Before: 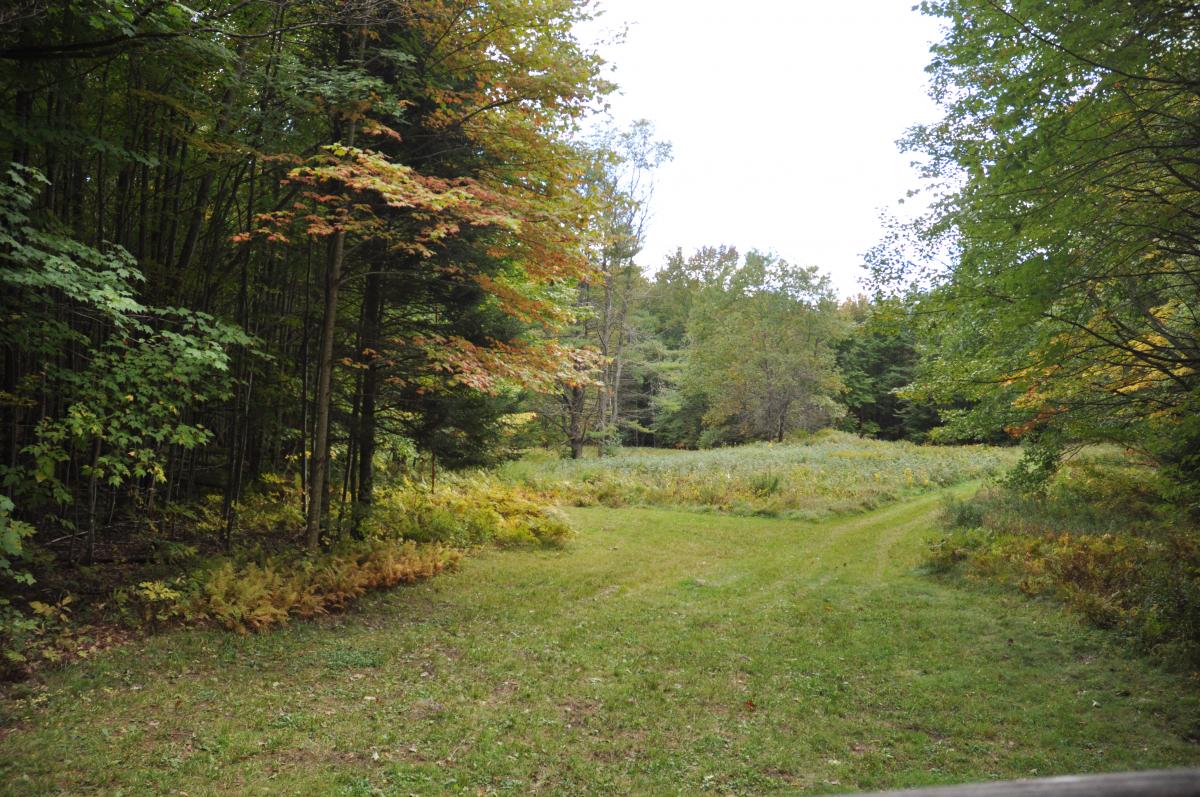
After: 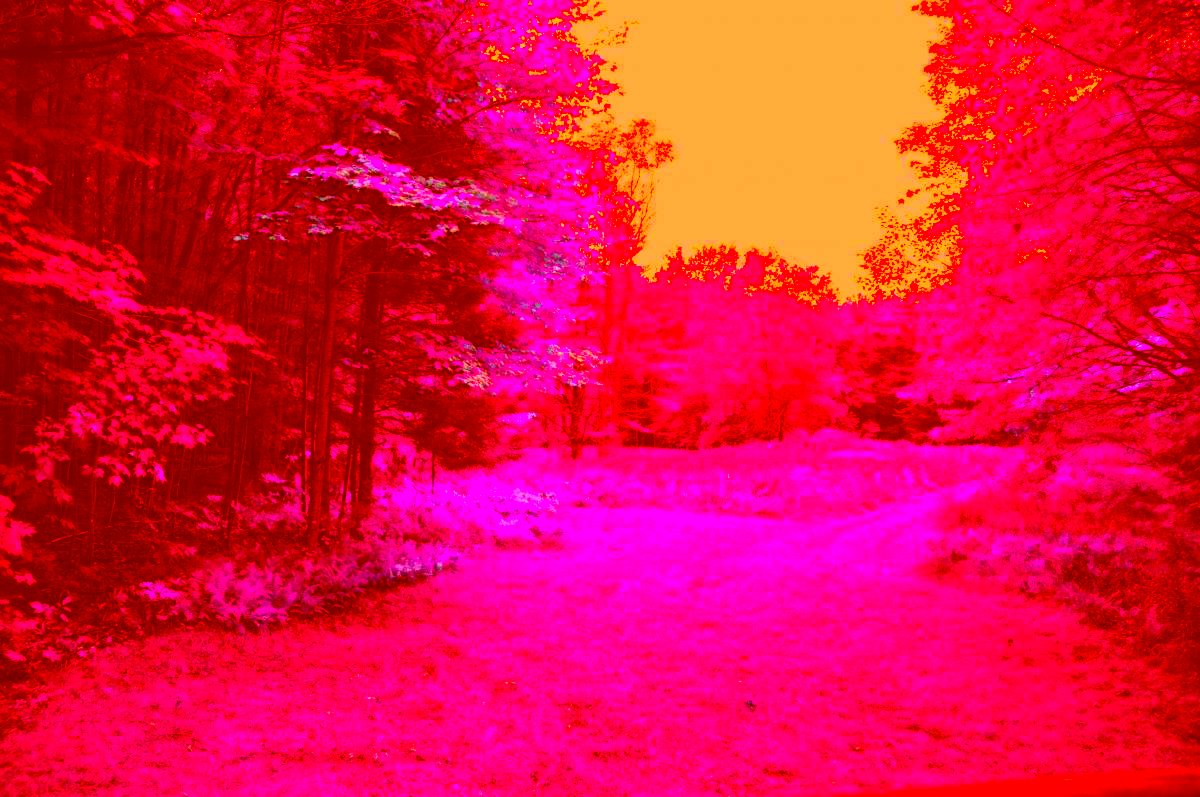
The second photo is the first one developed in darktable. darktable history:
color correction: highlights a* -39.36, highlights b* -39.45, shadows a* -39.65, shadows b* -39.49, saturation -2.96
exposure: black level correction 0, exposure 0.498 EV, compensate exposure bias true, compensate highlight preservation false
contrast brightness saturation: contrast 0.07, brightness -0.127, saturation 0.049
